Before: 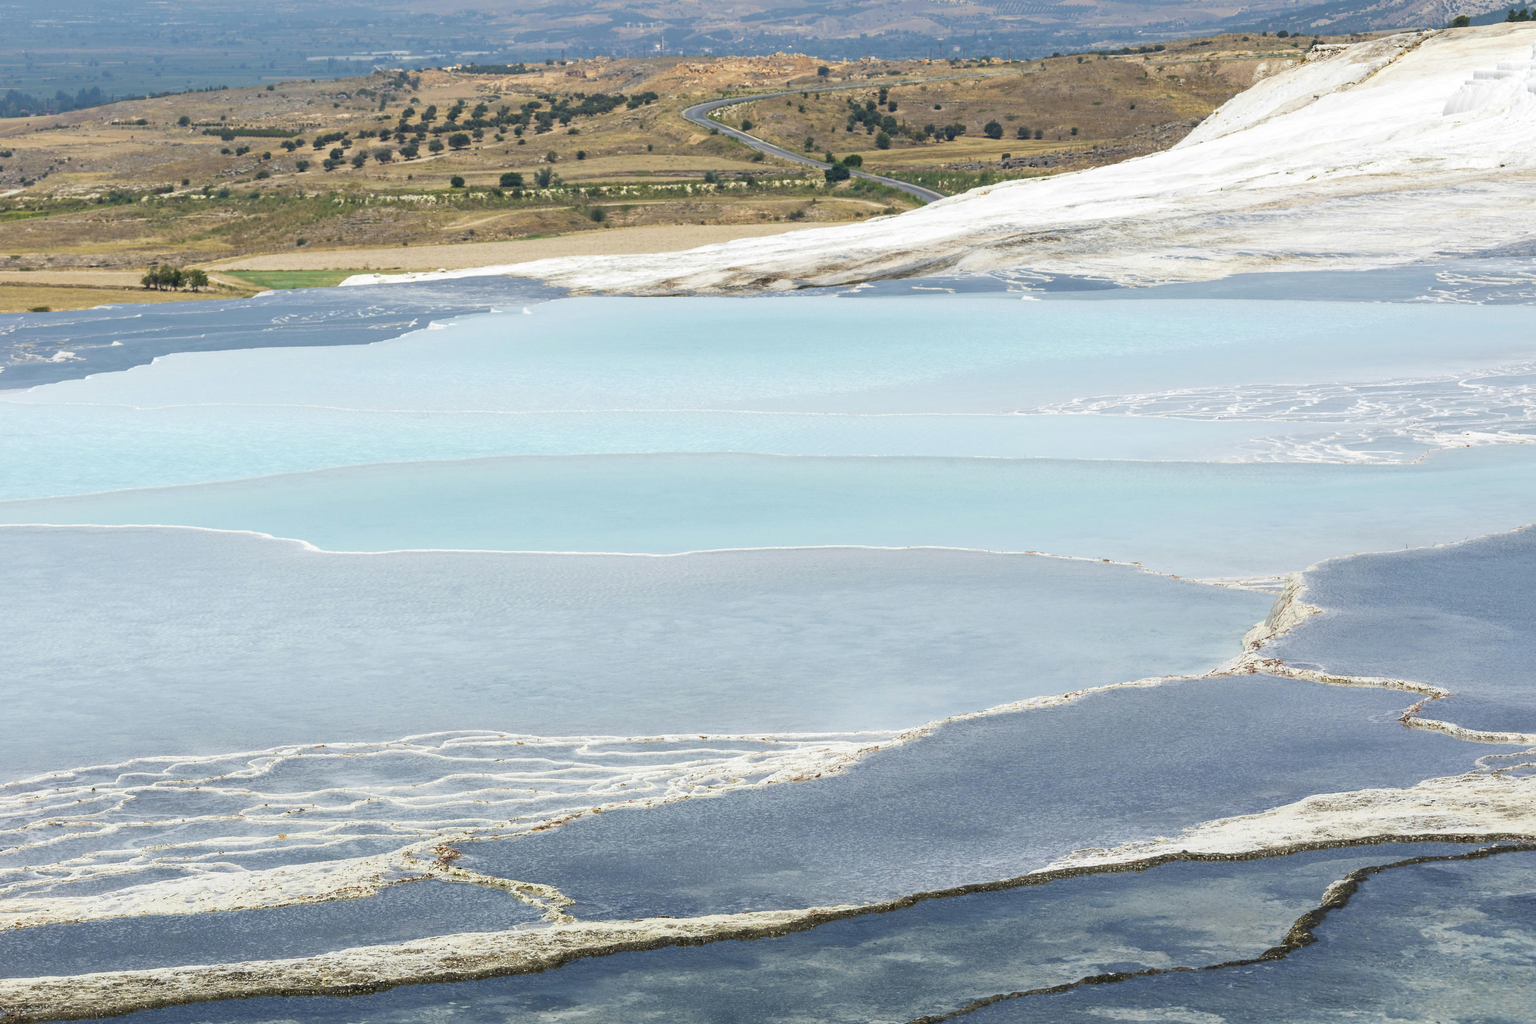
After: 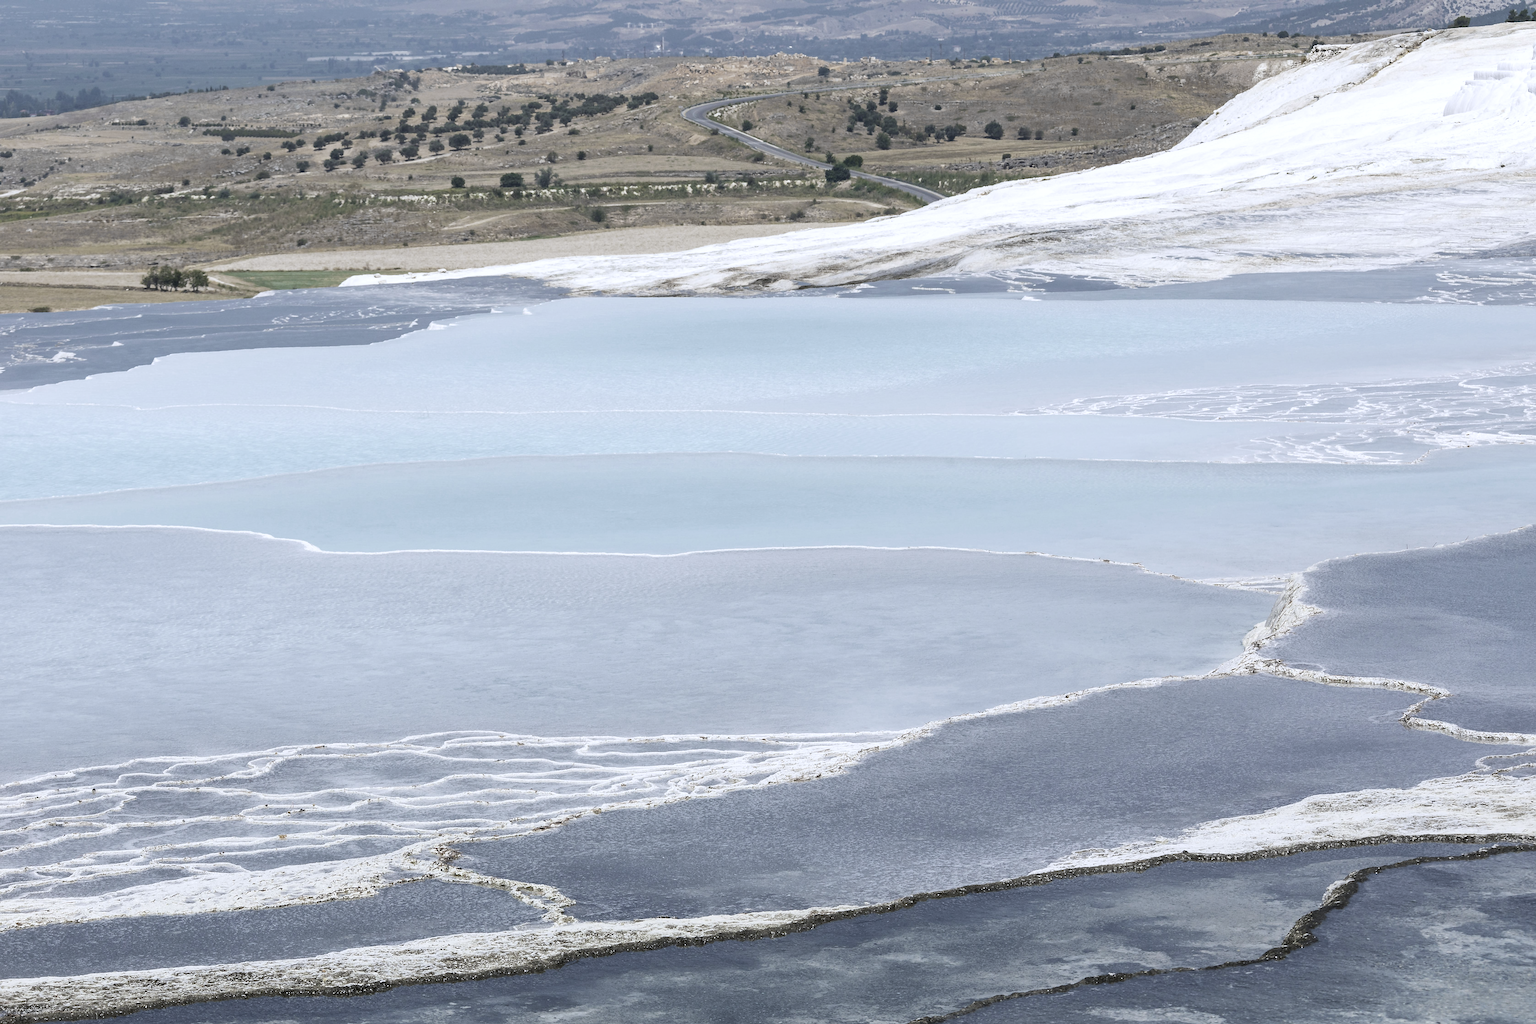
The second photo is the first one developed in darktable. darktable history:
sharpen: on, module defaults
color zones: curves: ch0 [(0, 0.487) (0.241, 0.395) (0.434, 0.373) (0.658, 0.412) (0.838, 0.487)]; ch1 [(0, 0) (0.053, 0.053) (0.211, 0.202) (0.579, 0.259) (0.781, 0.241)]
exposure: exposure 0.127 EV, compensate highlight preservation false
white balance: red 0.967, blue 1.119, emerald 0.756
